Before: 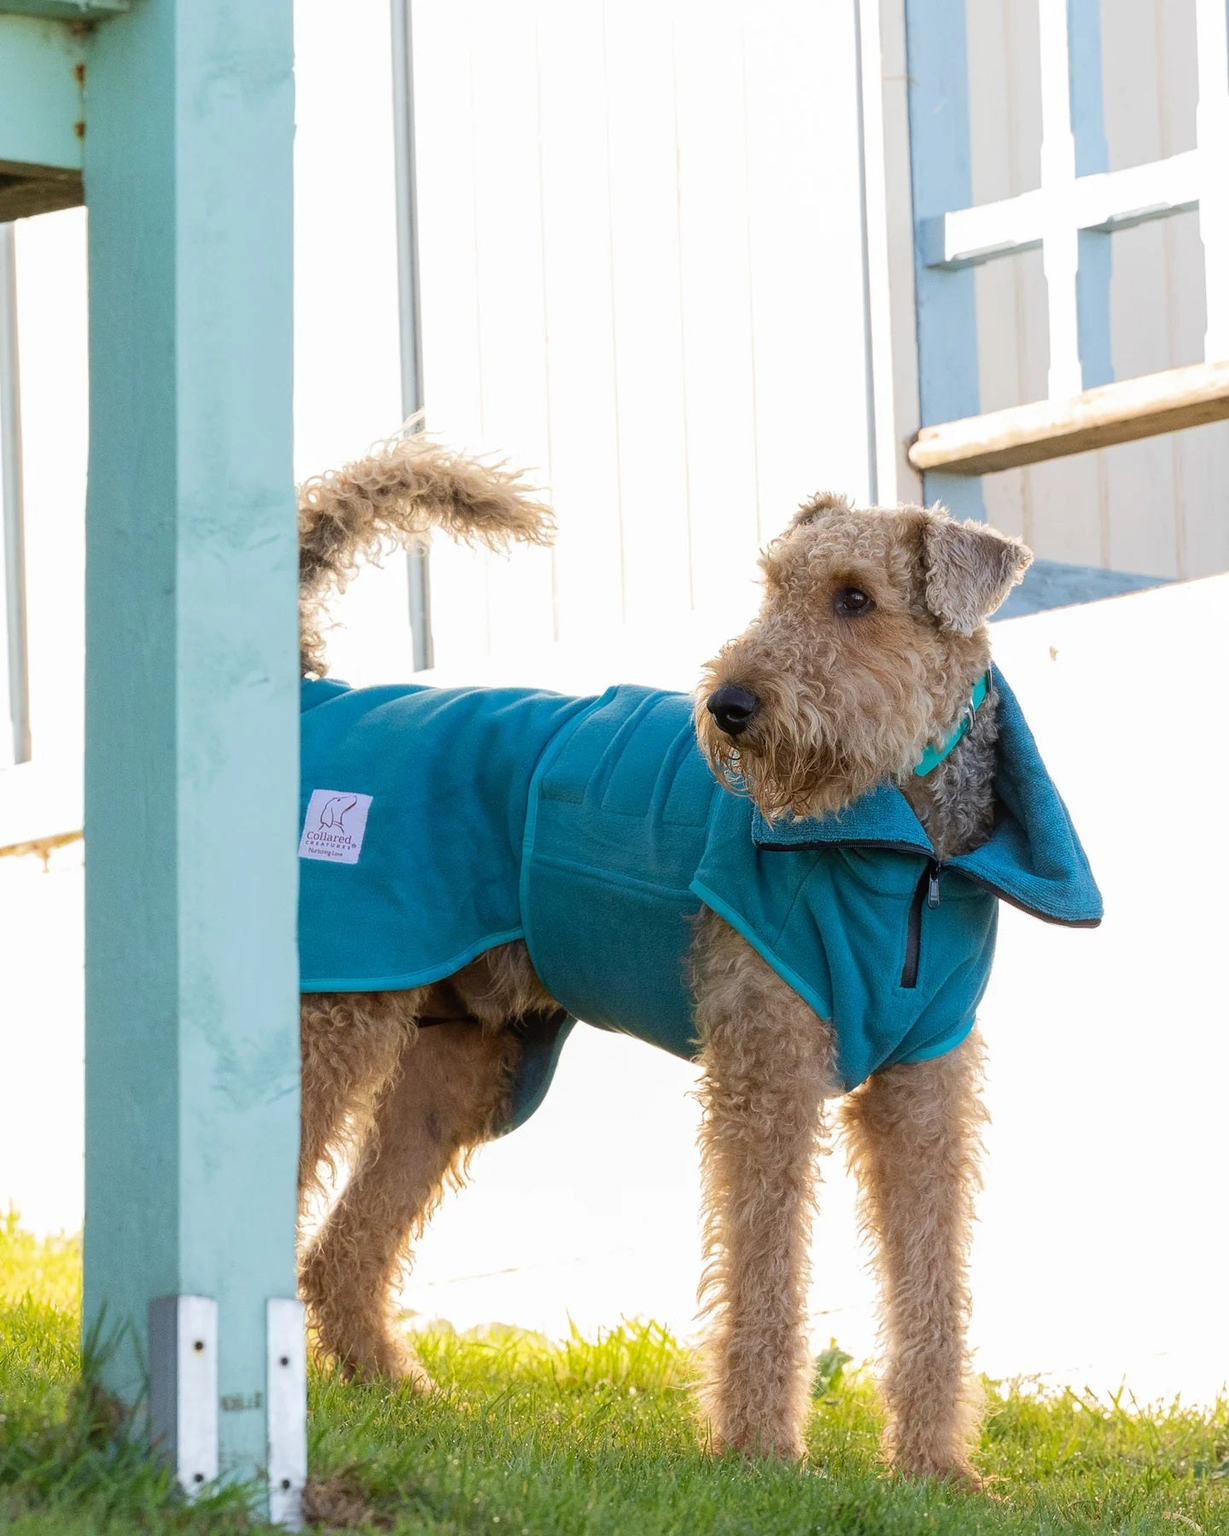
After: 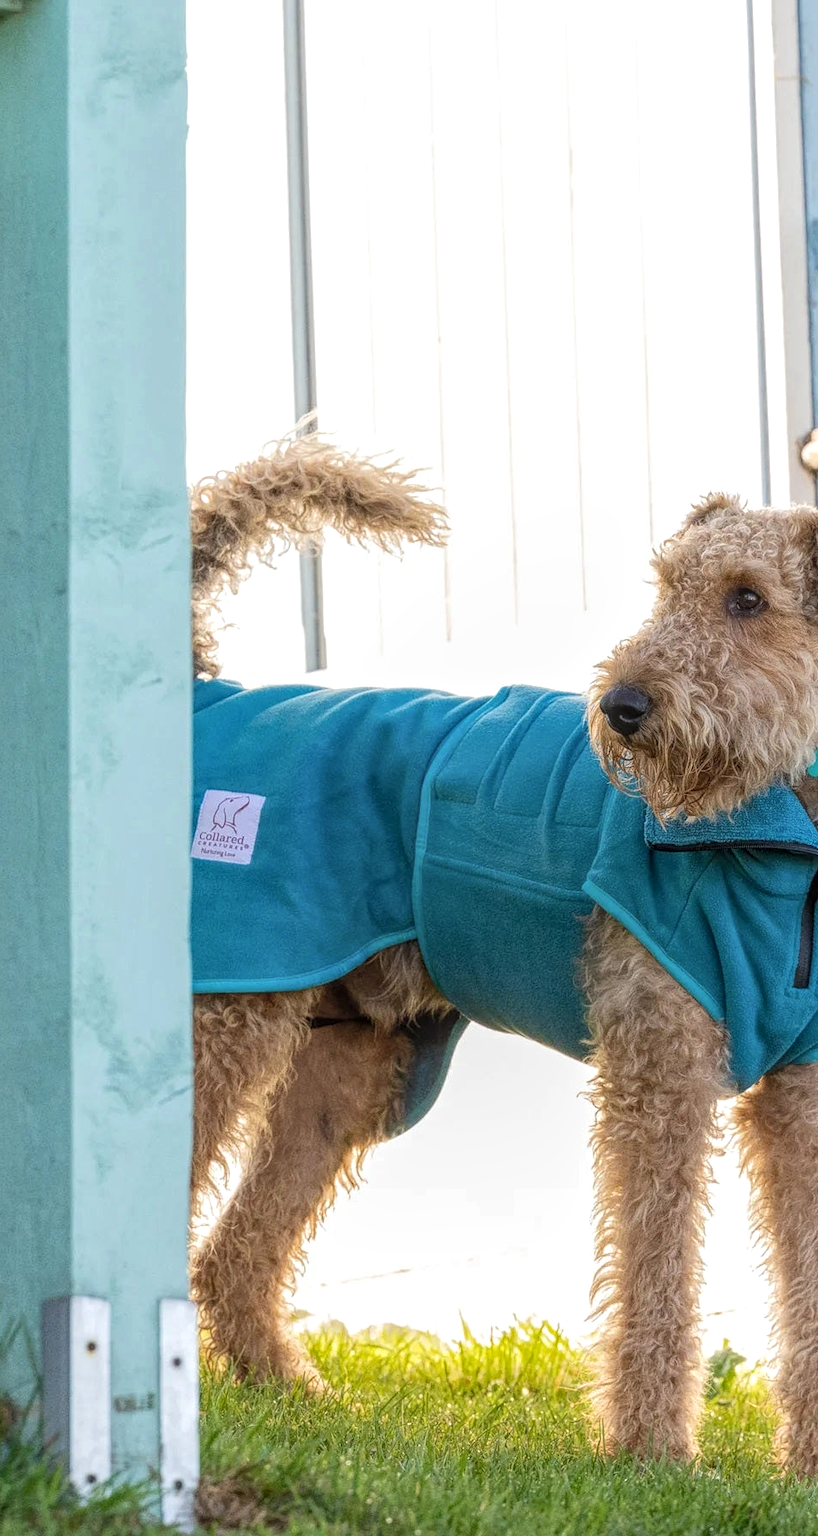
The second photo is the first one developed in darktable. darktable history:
local contrast: highlights 74%, shadows 55%, detail 176%, midtone range 0.207
crop and rotate: left 8.786%, right 24.548%
